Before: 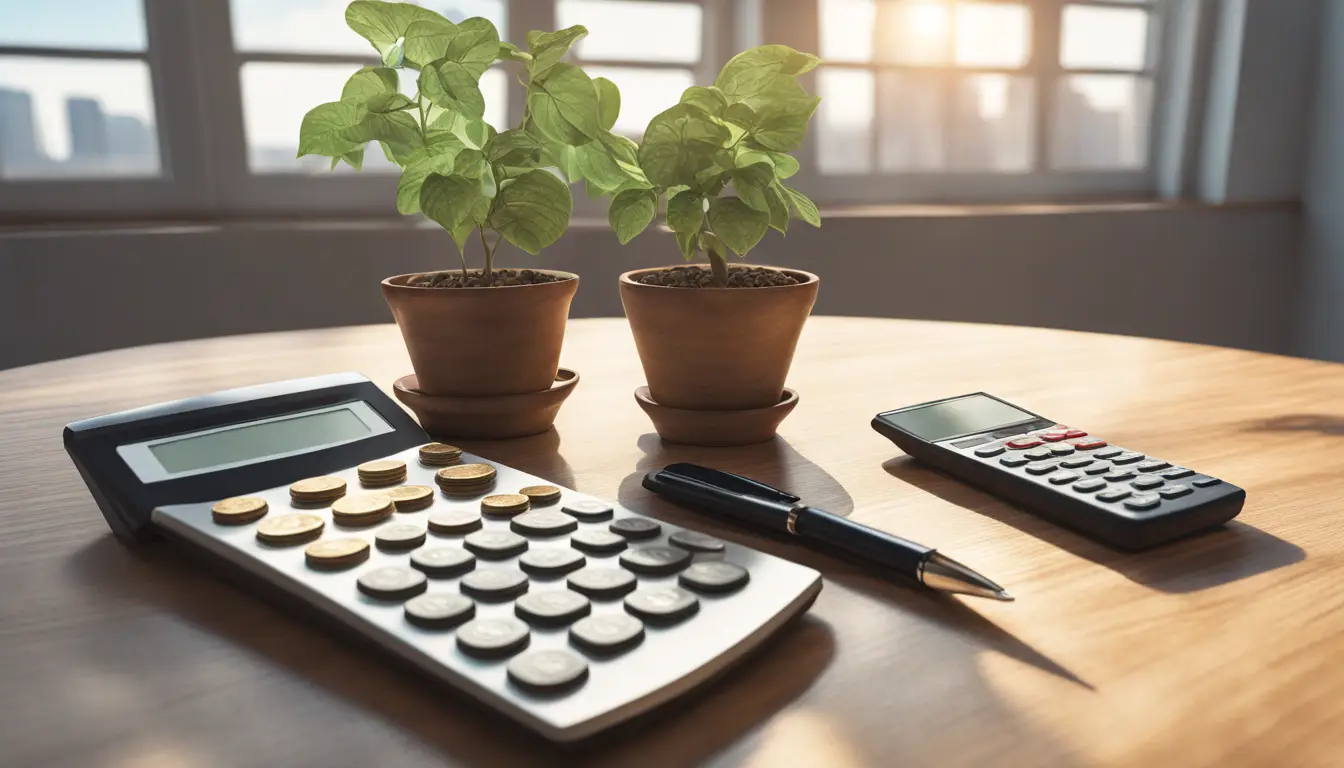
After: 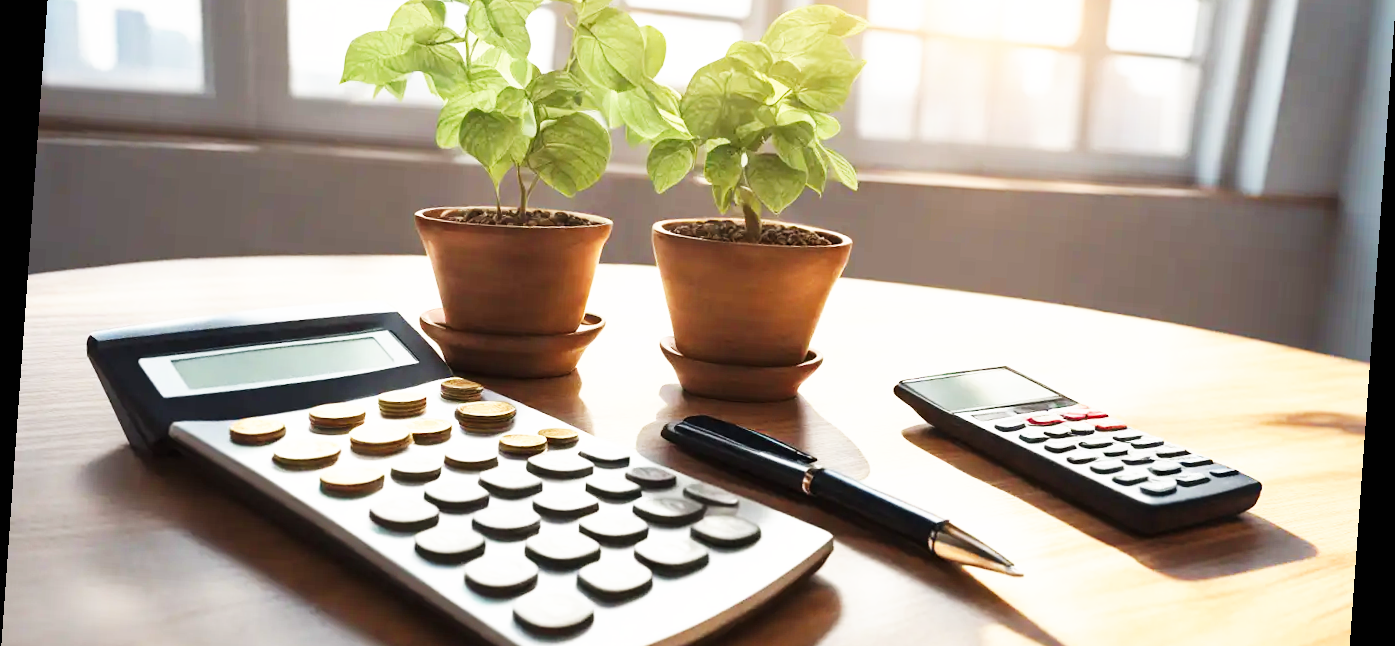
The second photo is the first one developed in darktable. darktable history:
rotate and perspective: rotation 4.1°, automatic cropping off
crop: top 11.038%, bottom 13.962%
base curve: curves: ch0 [(0, 0) (0.007, 0.004) (0.027, 0.03) (0.046, 0.07) (0.207, 0.54) (0.442, 0.872) (0.673, 0.972) (1, 1)], preserve colors none
